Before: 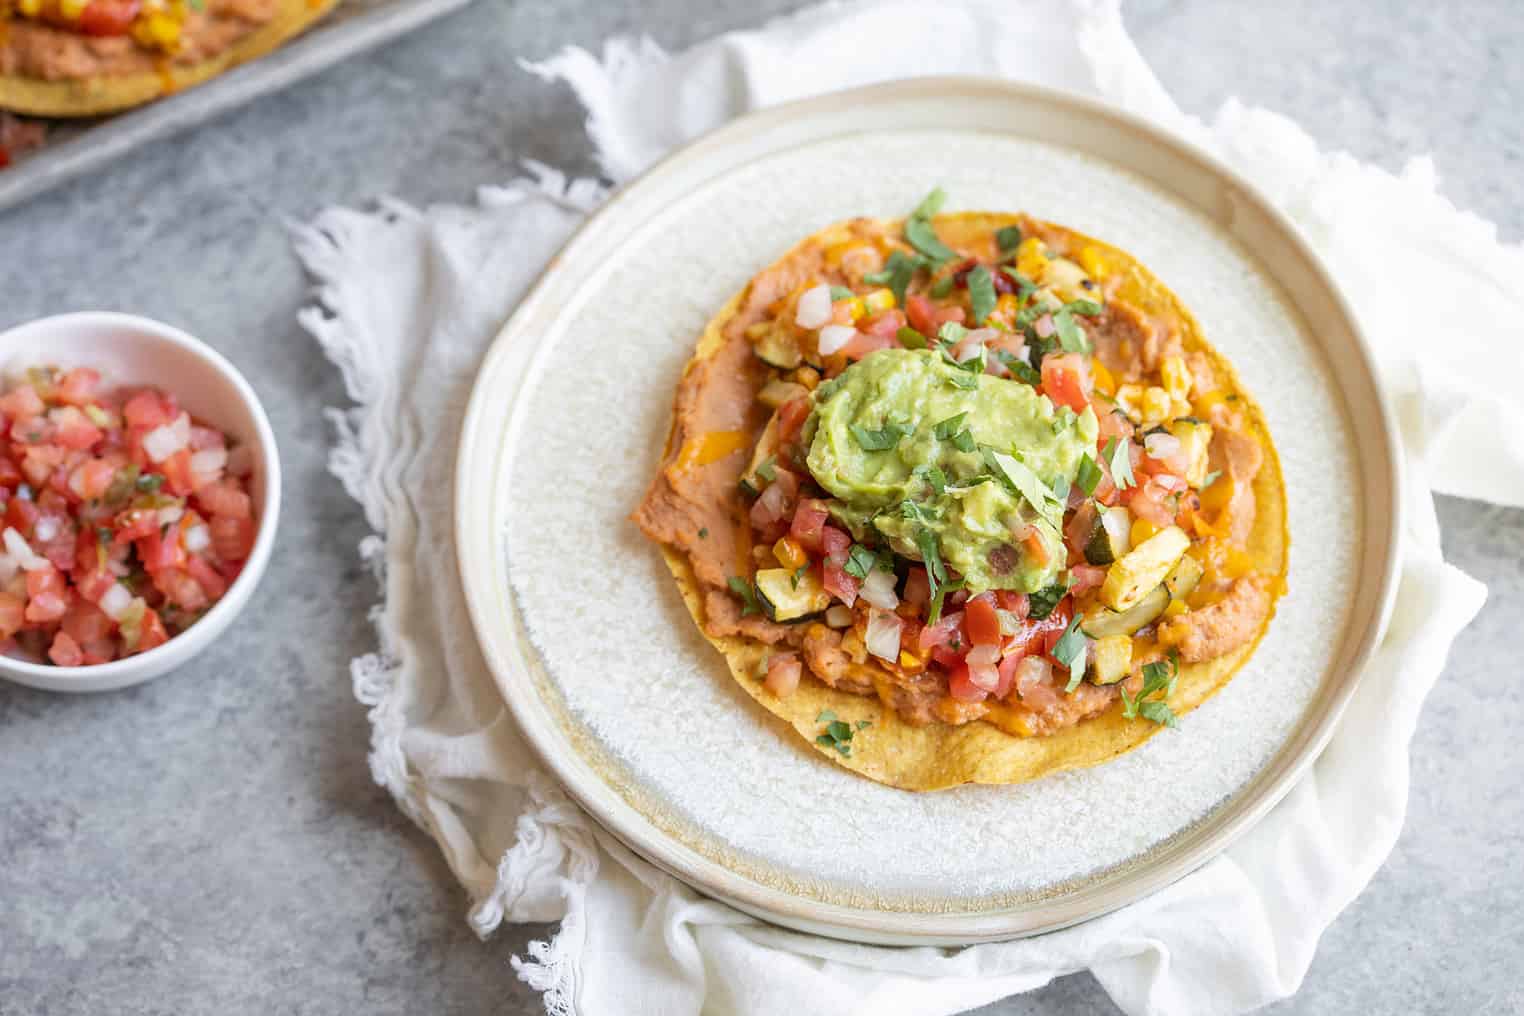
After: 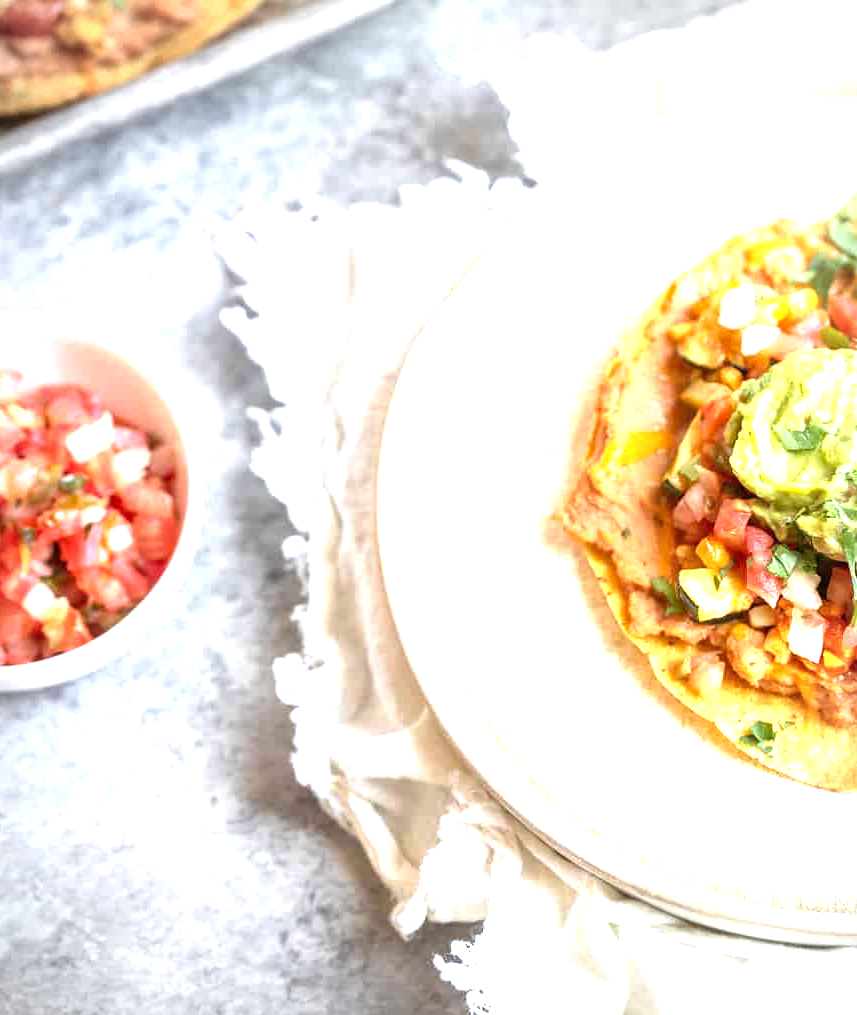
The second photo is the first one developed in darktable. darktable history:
vignetting: on, module defaults
local contrast: mode bilateral grid, contrast 20, coarseness 50, detail 120%, midtone range 0.2
exposure: exposure 1.5 EV, compensate highlight preservation false
crop: left 5.114%, right 38.589%
